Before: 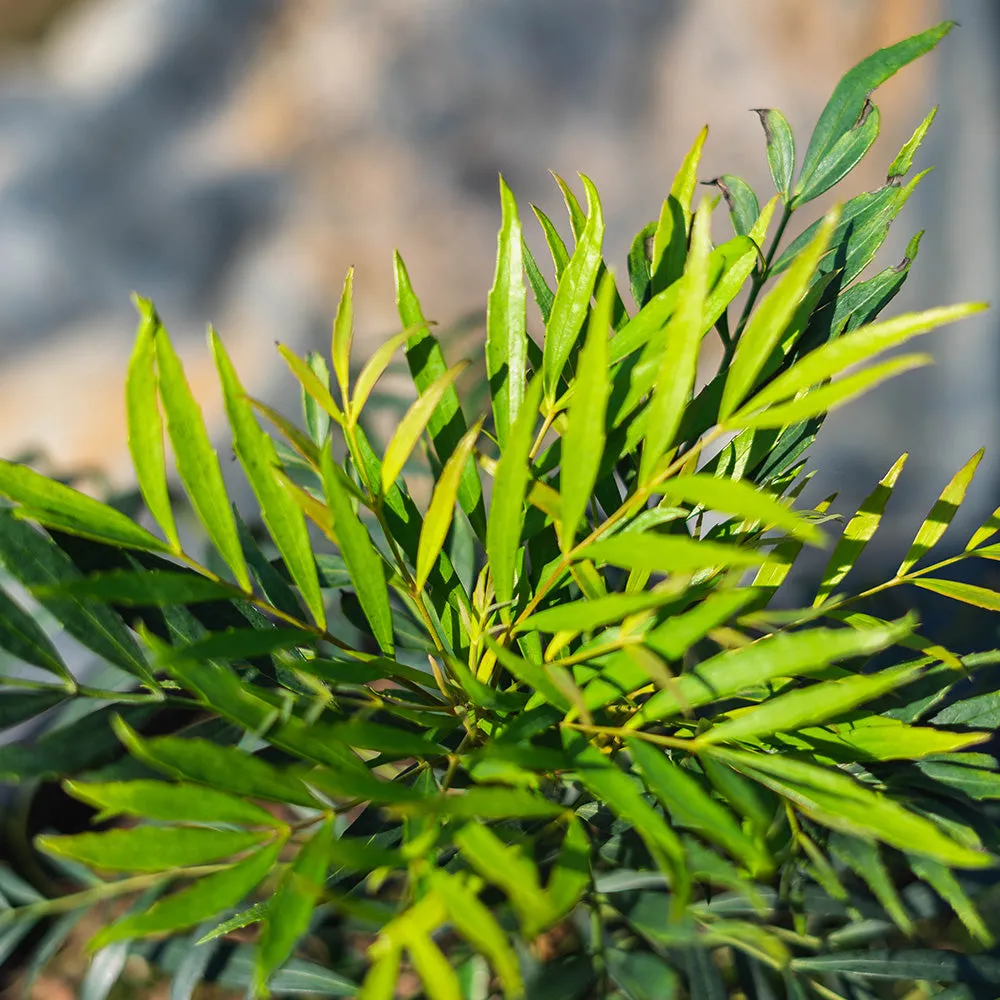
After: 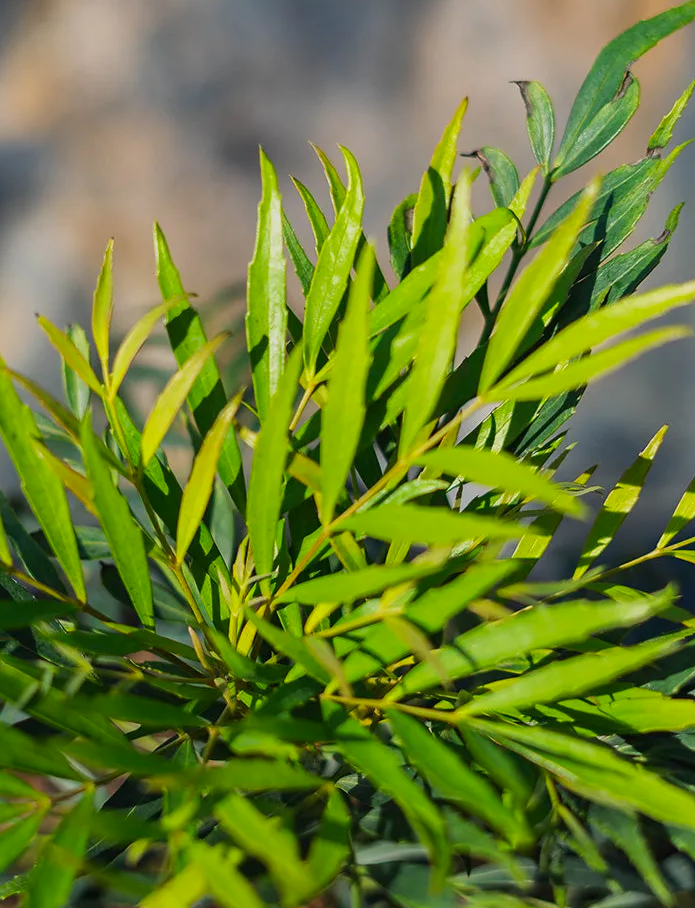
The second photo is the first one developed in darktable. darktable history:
shadows and highlights: radius 121.13, shadows 21.4, white point adjustment -9.72, highlights -14.39, soften with gaussian
crop and rotate: left 24.034%, top 2.838%, right 6.406%, bottom 6.299%
